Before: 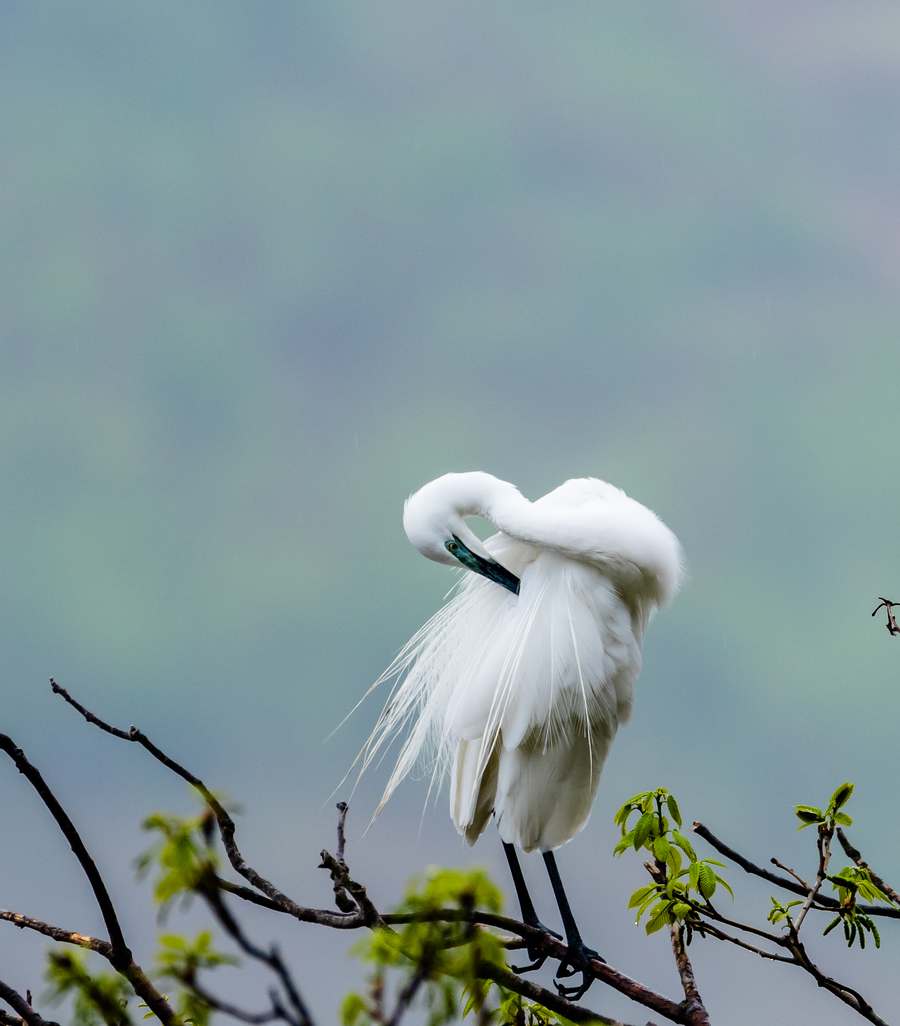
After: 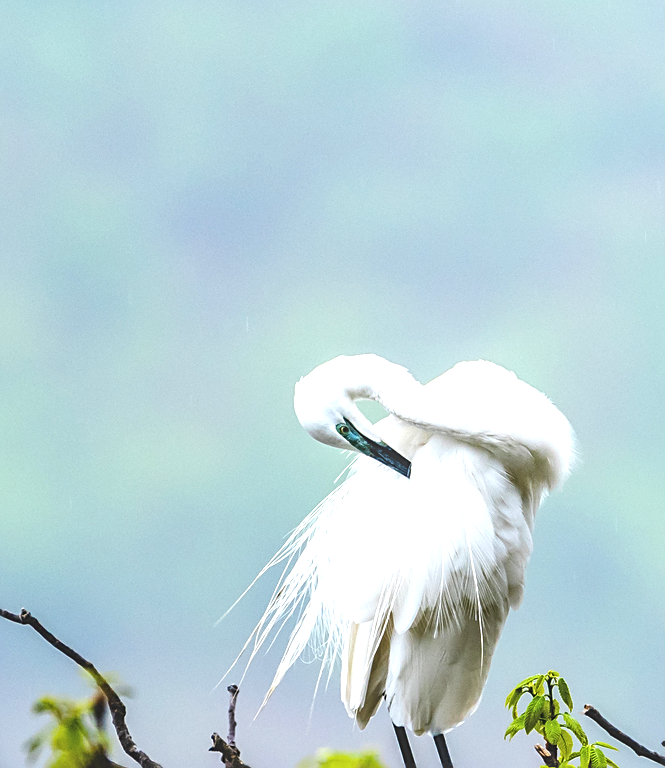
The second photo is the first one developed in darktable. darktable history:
crop and rotate: left 12.152%, top 11.472%, right 13.928%, bottom 13.655%
exposure: black level correction -0.006, exposure 1 EV, compensate highlight preservation false
sharpen: amount 0.497
local contrast: detail 109%
